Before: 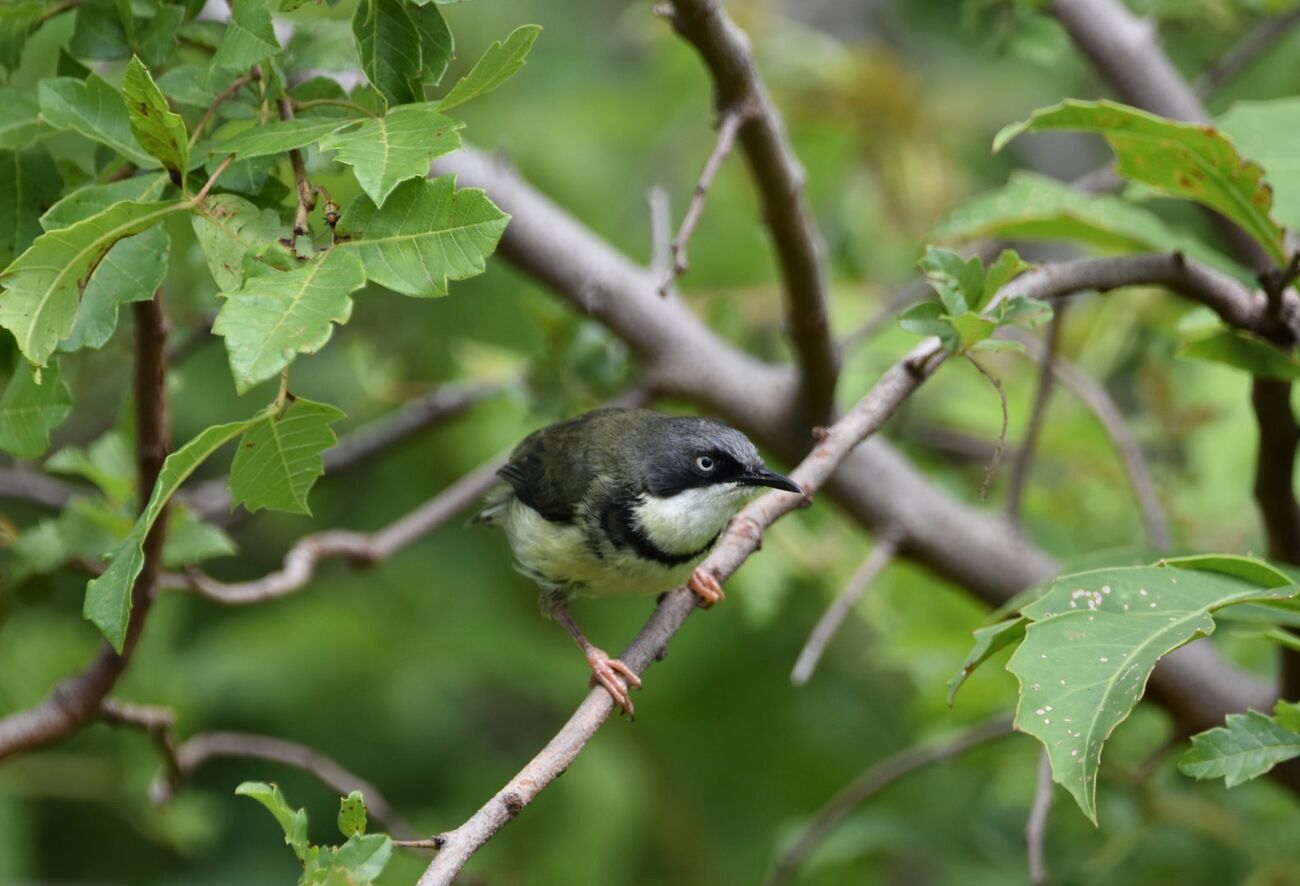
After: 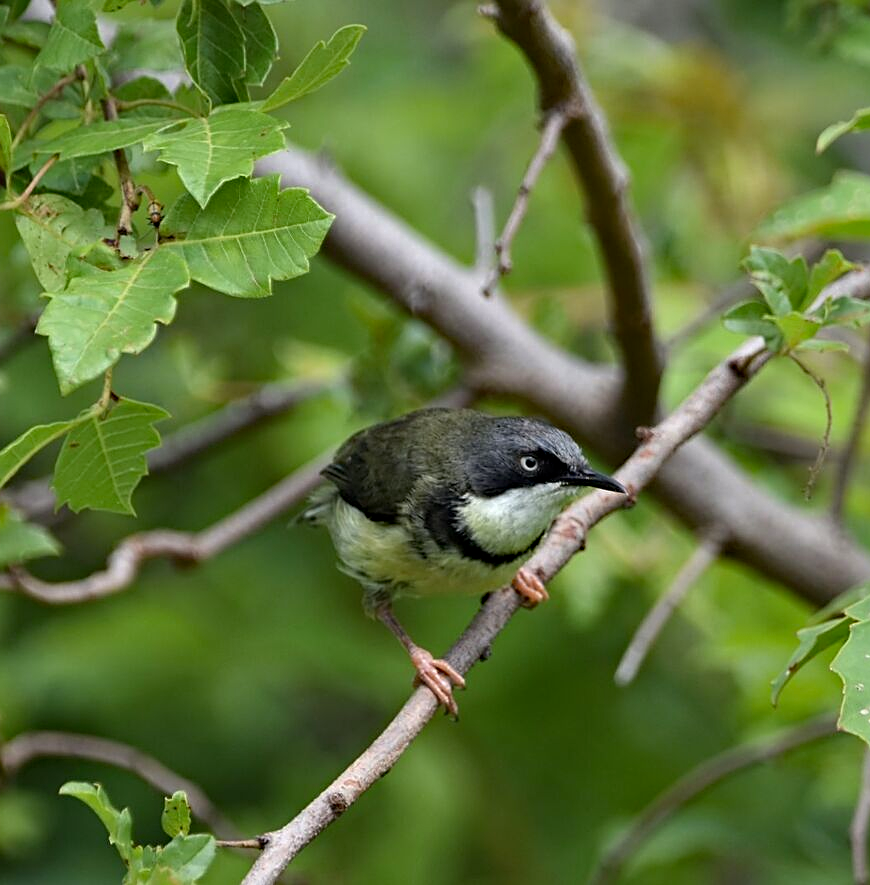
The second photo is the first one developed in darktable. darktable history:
haze removal: strength 0.278, distance 0.246, compatibility mode true, adaptive false
sharpen: on, module defaults
crop and rotate: left 13.554%, right 19.455%
